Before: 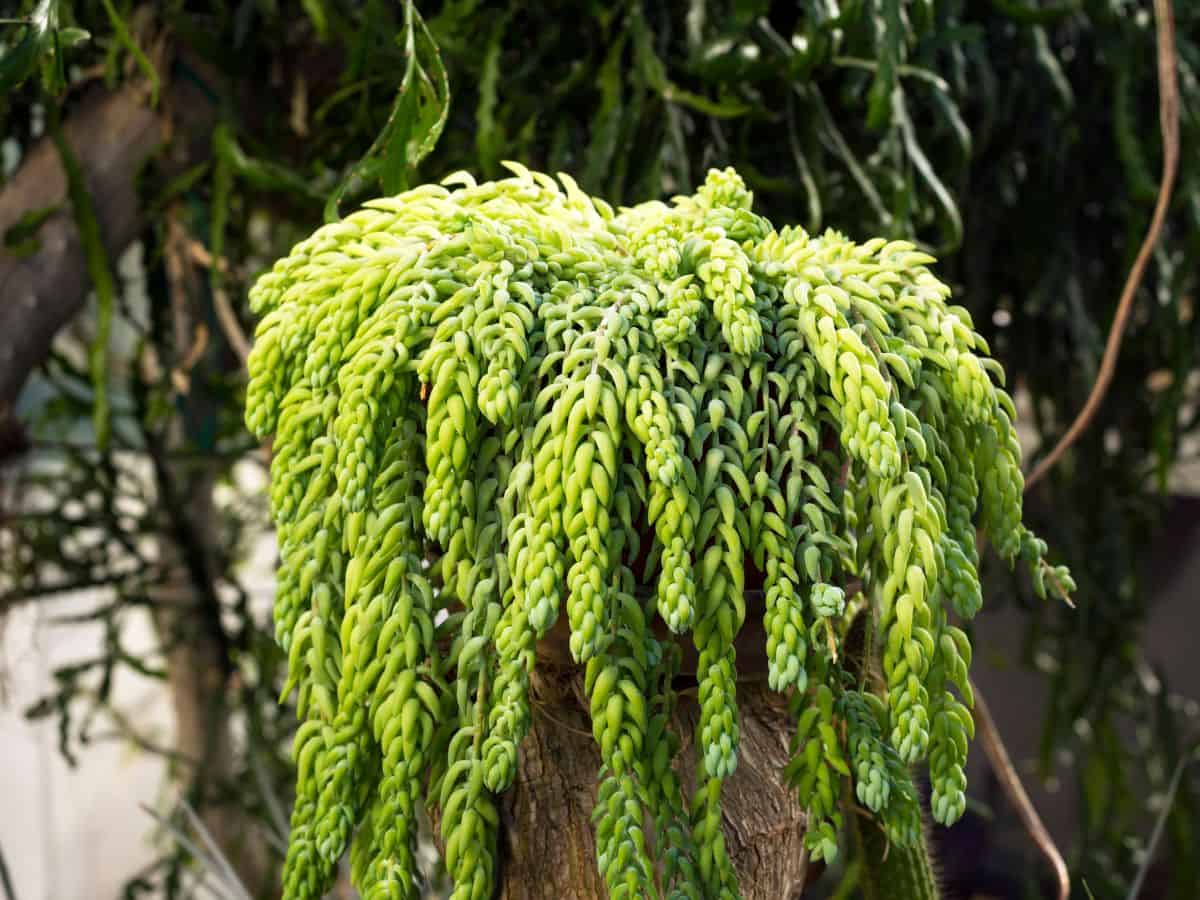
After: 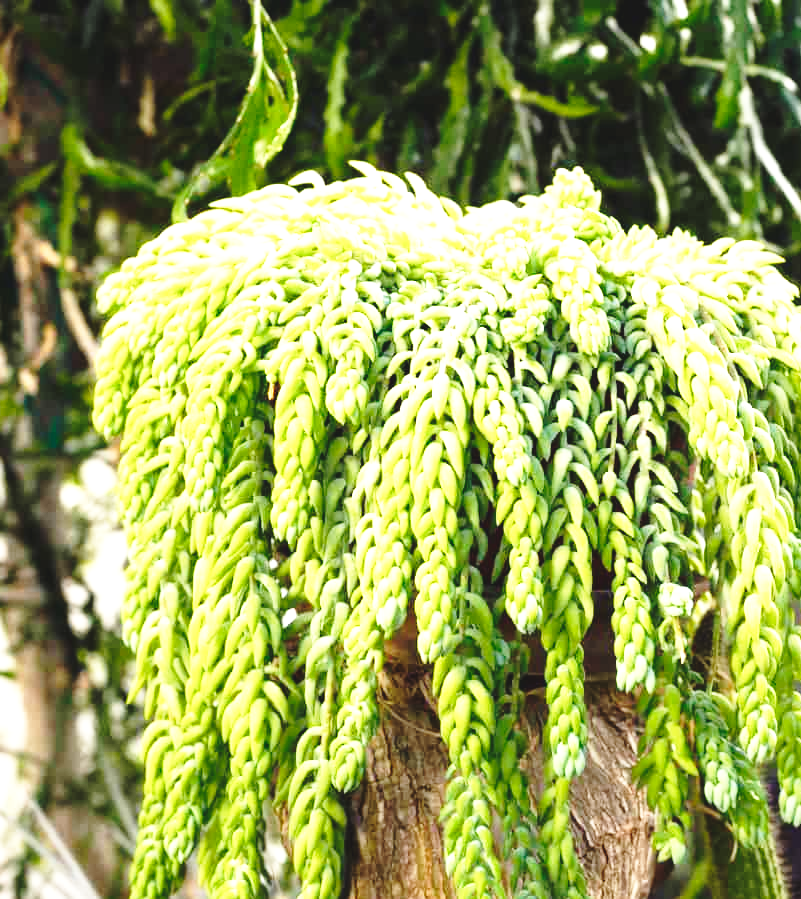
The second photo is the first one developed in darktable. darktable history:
exposure: black level correction -0.005, exposure 1.006 EV, compensate exposure bias true, compensate highlight preservation false
base curve: curves: ch0 [(0, 0) (0.036, 0.037) (0.121, 0.228) (0.46, 0.76) (0.859, 0.983) (1, 1)], preserve colors none
crop and rotate: left 12.695%, right 20.501%
